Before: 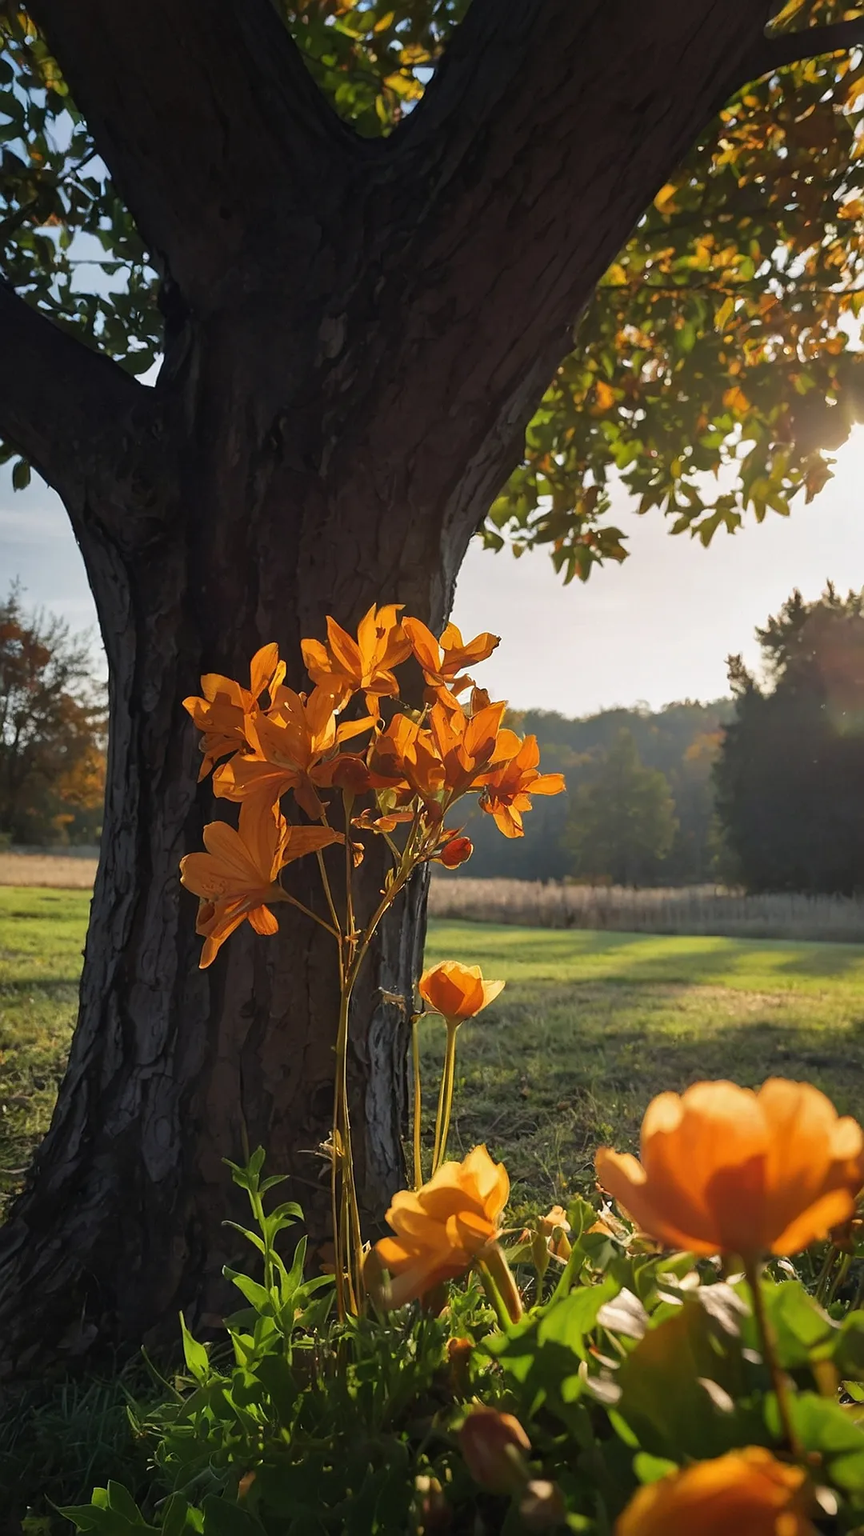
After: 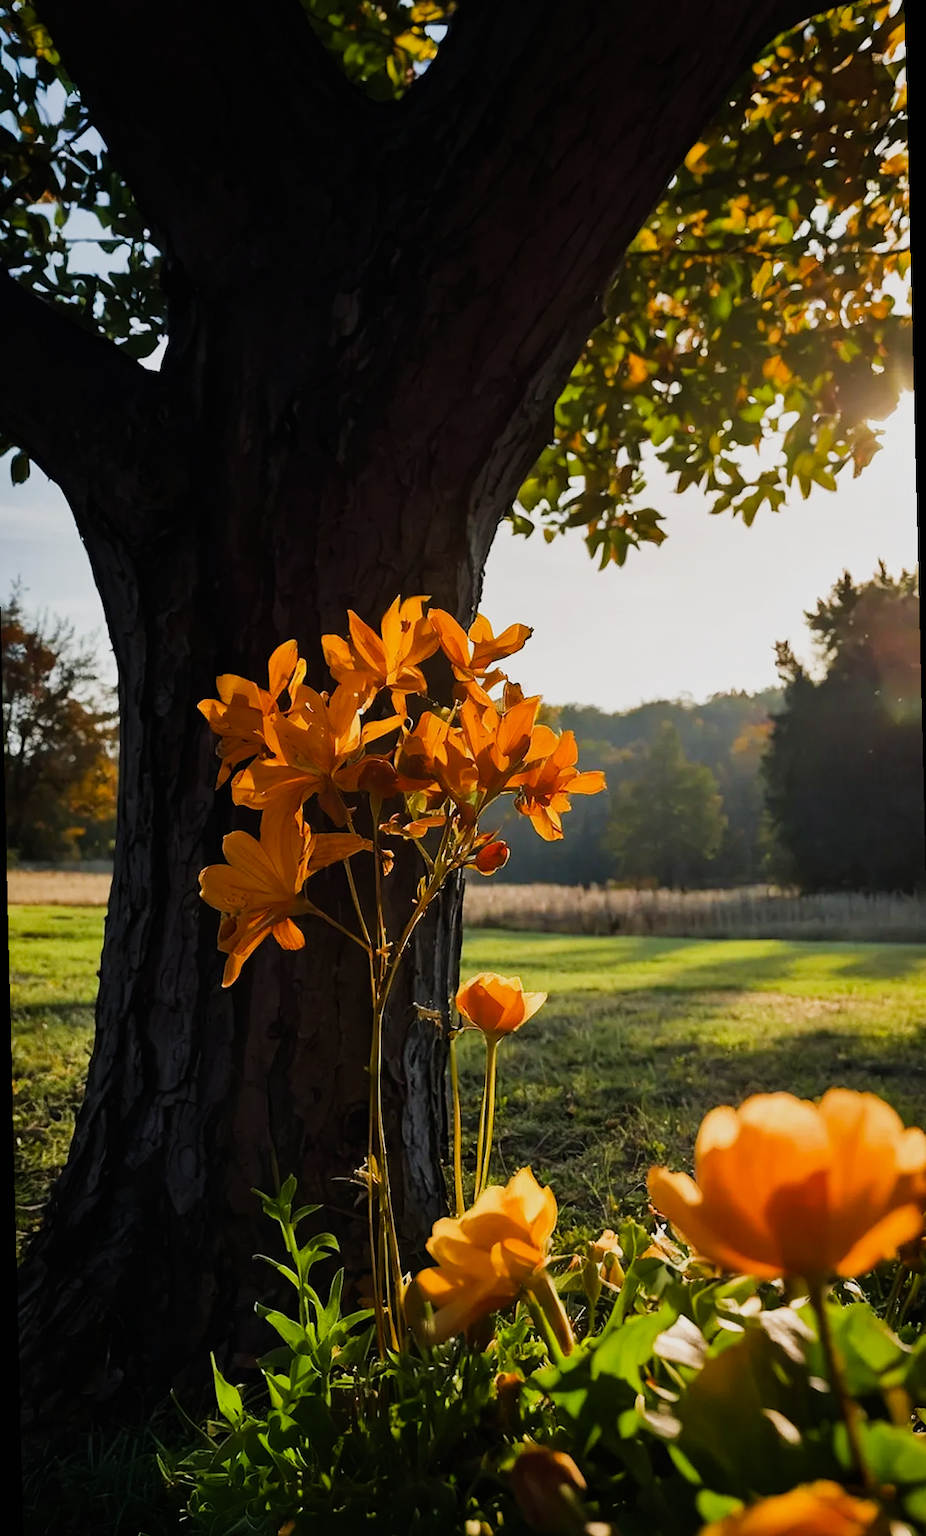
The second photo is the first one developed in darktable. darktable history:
sigmoid: contrast 1.7
rotate and perspective: rotation -1.42°, crop left 0.016, crop right 0.984, crop top 0.035, crop bottom 0.965
